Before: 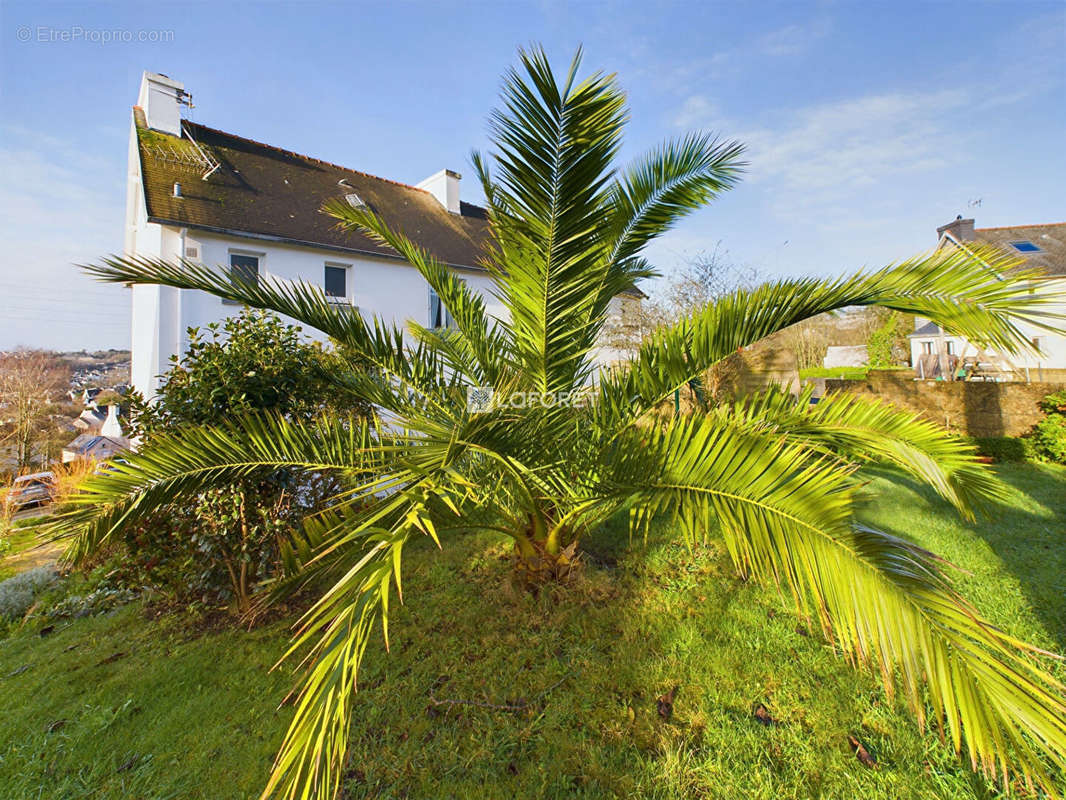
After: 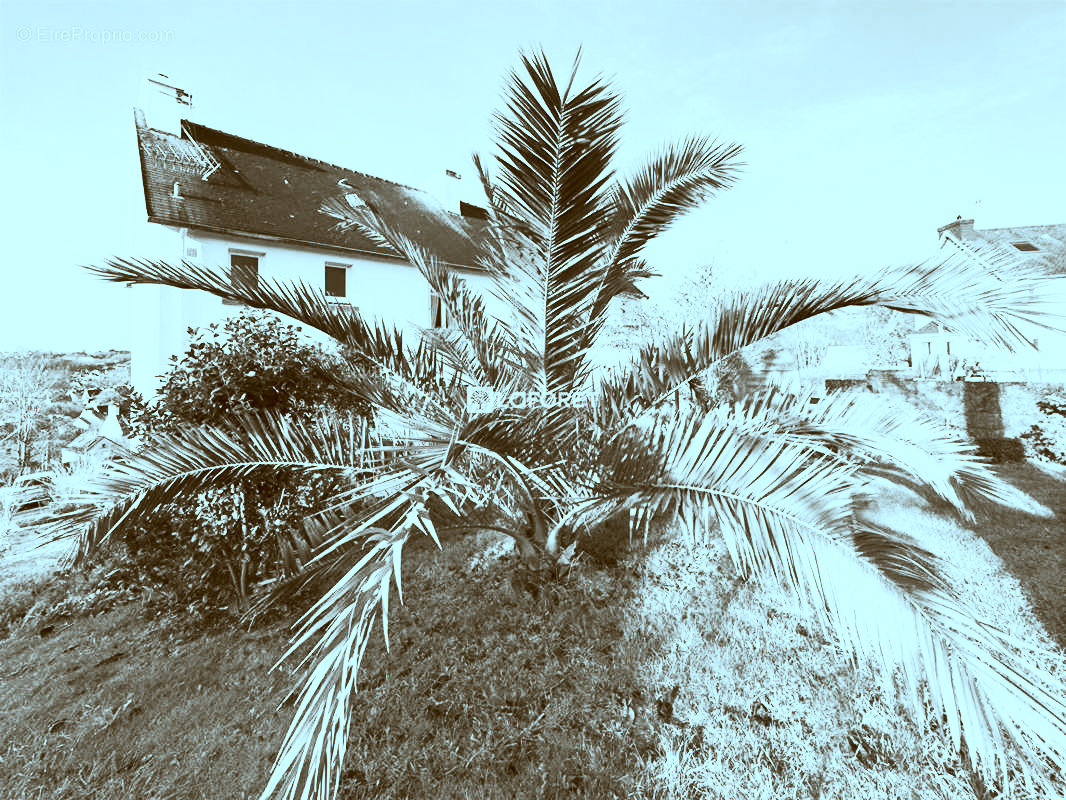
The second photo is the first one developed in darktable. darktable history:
color correction: highlights a* -14.62, highlights b* -16.22, shadows a* 10.12, shadows b* 29.4
contrast brightness saturation: contrast 0.53, brightness 0.47, saturation -1
tone equalizer: on, module defaults
white balance: red 0.98, blue 1.034
